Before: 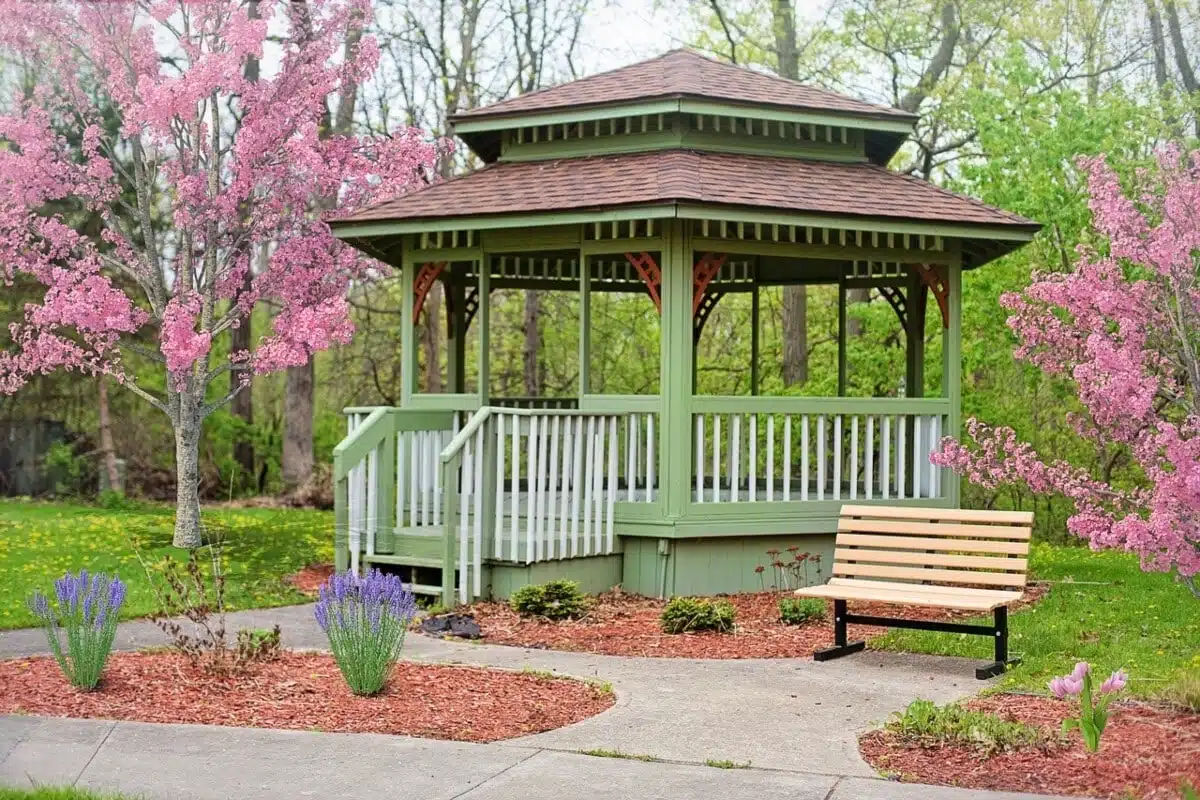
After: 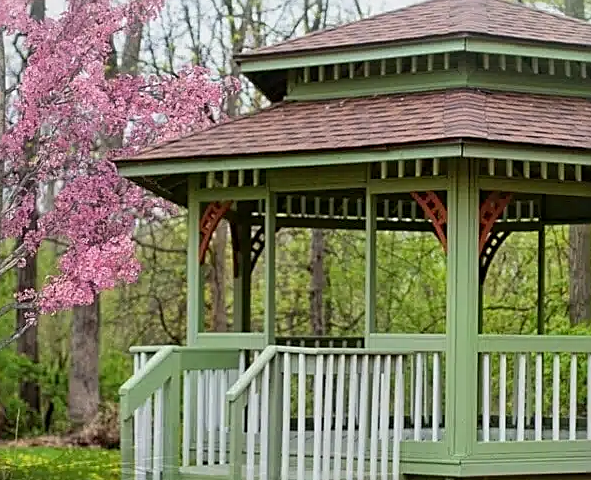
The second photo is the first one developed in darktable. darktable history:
exposure: black level correction 0.001, exposure -0.2 EV, compensate highlight preservation false
crop: left 17.835%, top 7.675%, right 32.881%, bottom 32.213%
sharpen: on, module defaults
